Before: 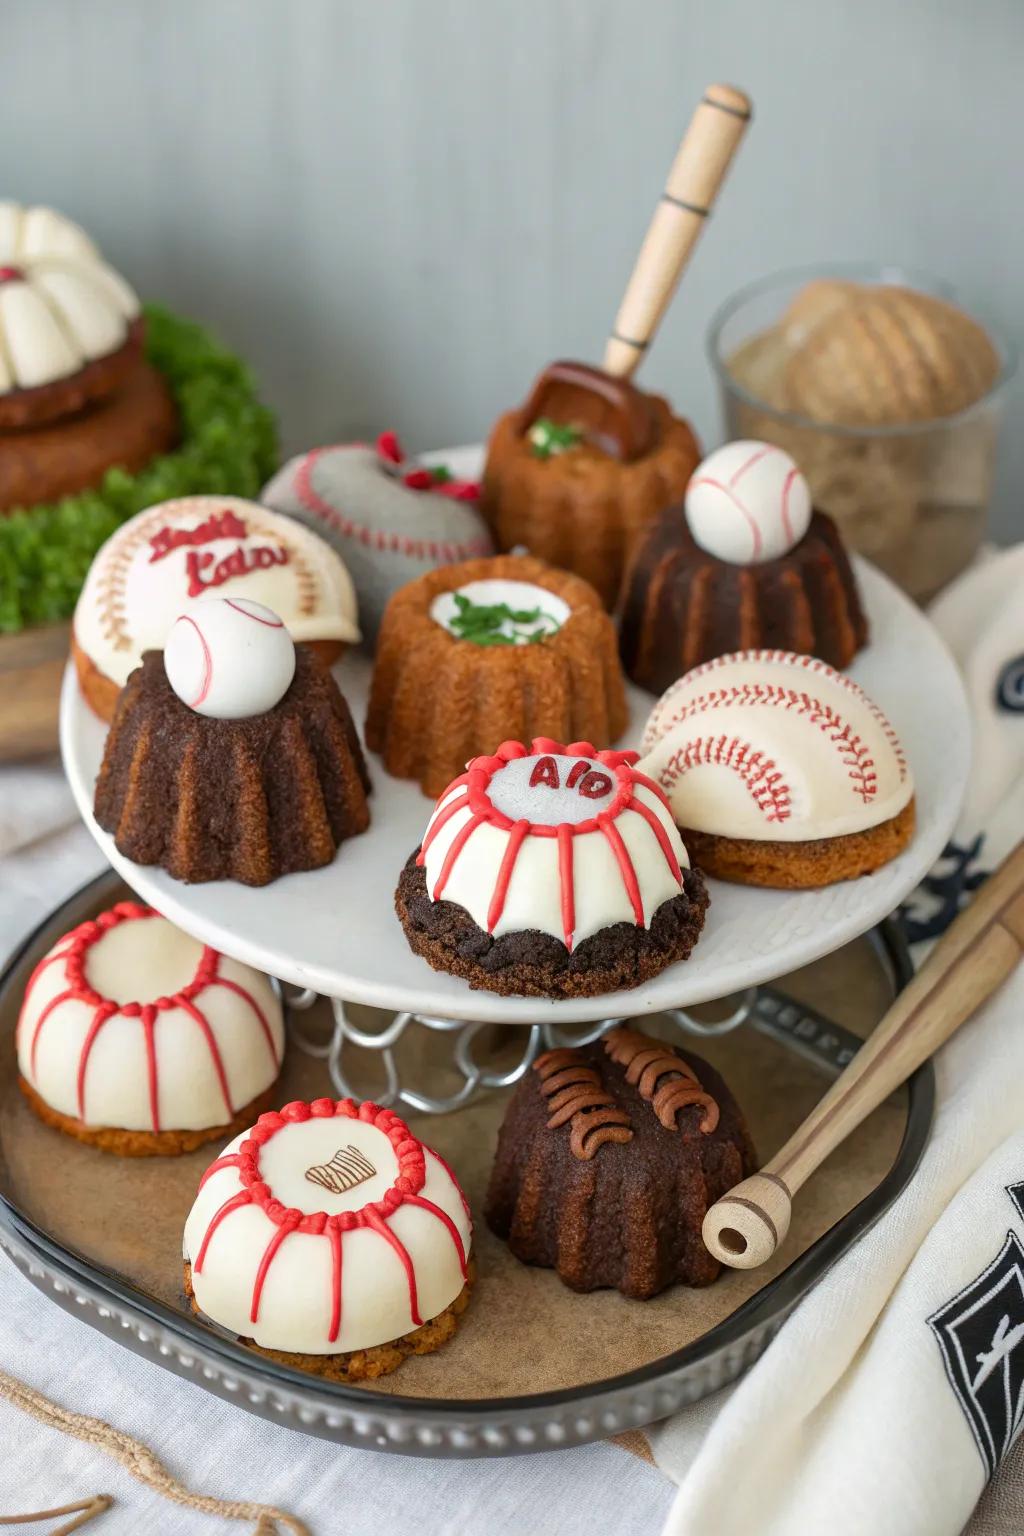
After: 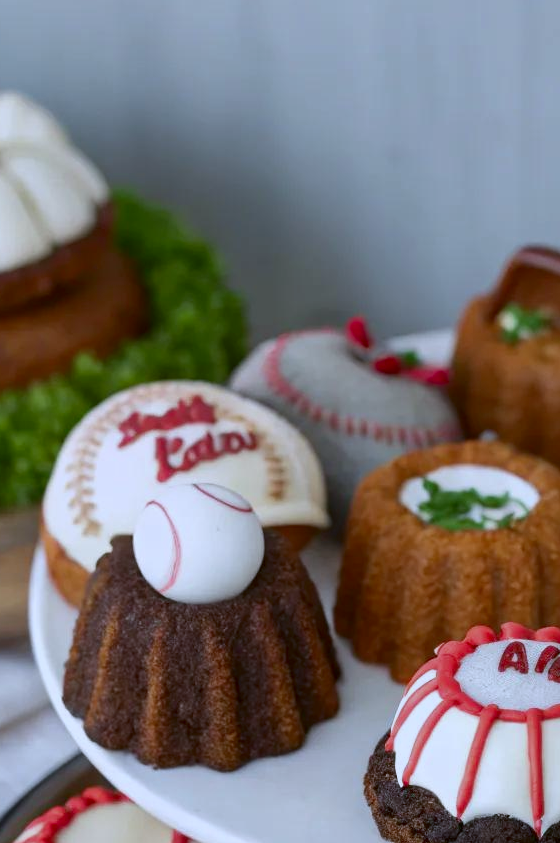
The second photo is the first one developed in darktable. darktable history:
color balance: contrast -15%
white balance: red 0.948, green 1.02, blue 1.176
crop and rotate: left 3.047%, top 7.509%, right 42.236%, bottom 37.598%
contrast brightness saturation: contrast 0.07, brightness -0.13, saturation 0.06
